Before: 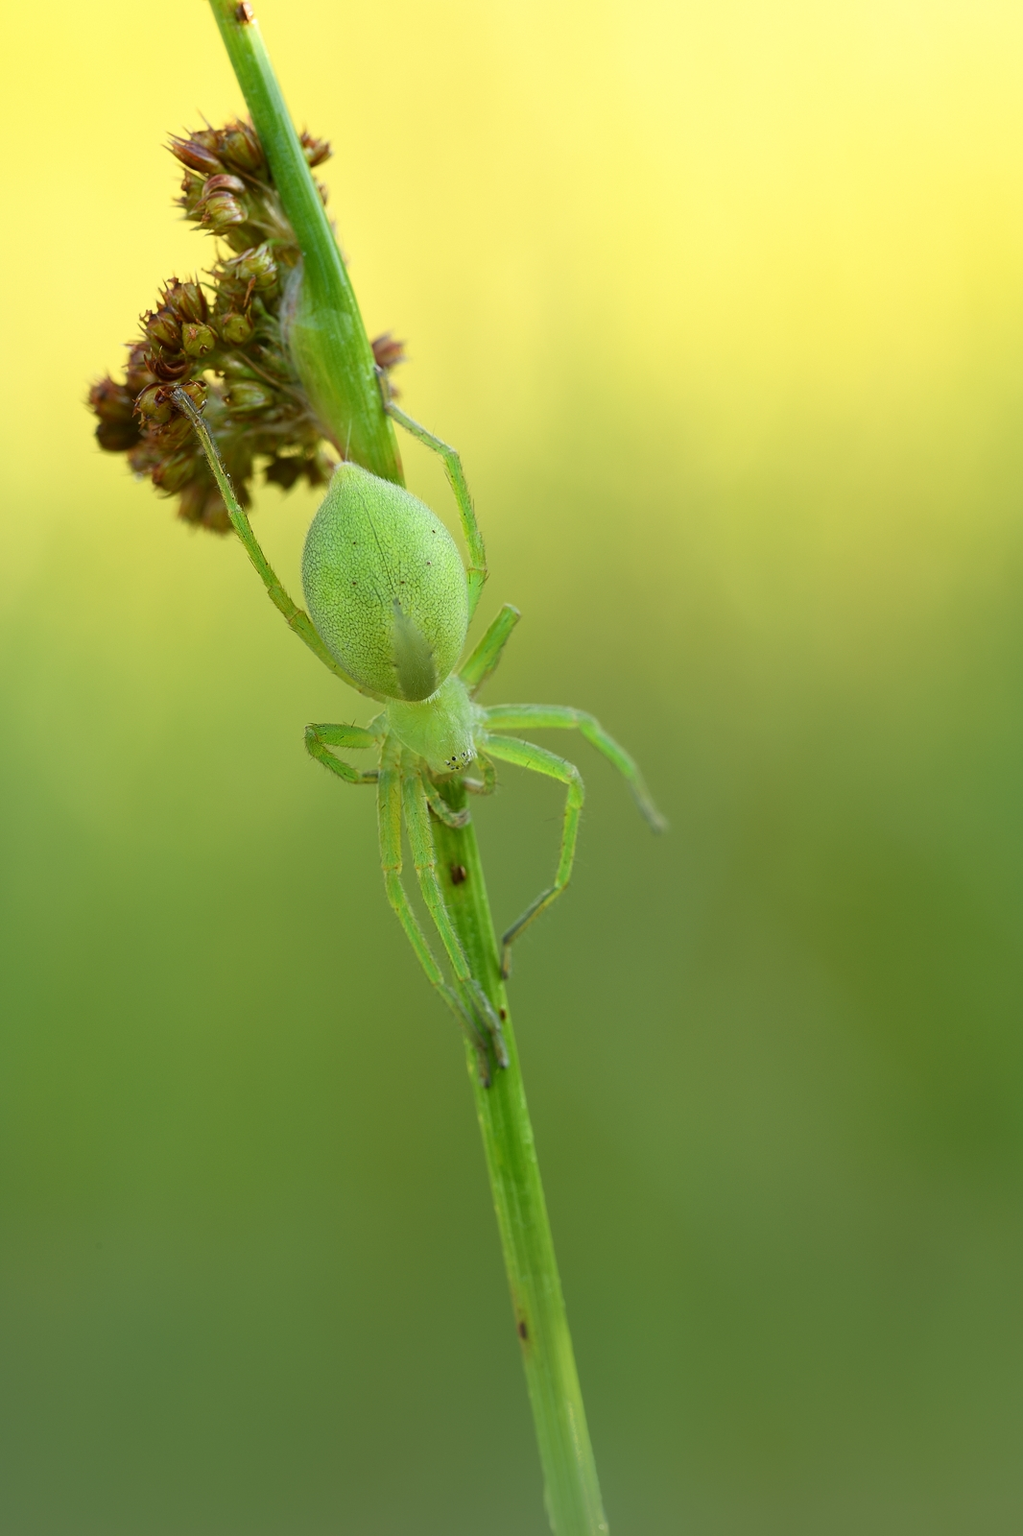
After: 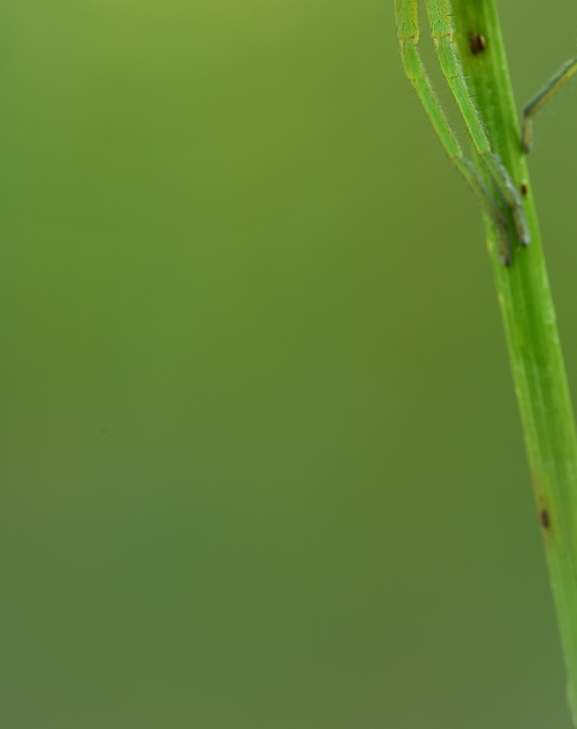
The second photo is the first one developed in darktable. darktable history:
crop and rotate: top 54.204%, right 45.805%, bottom 0.176%
shadows and highlights: soften with gaussian
